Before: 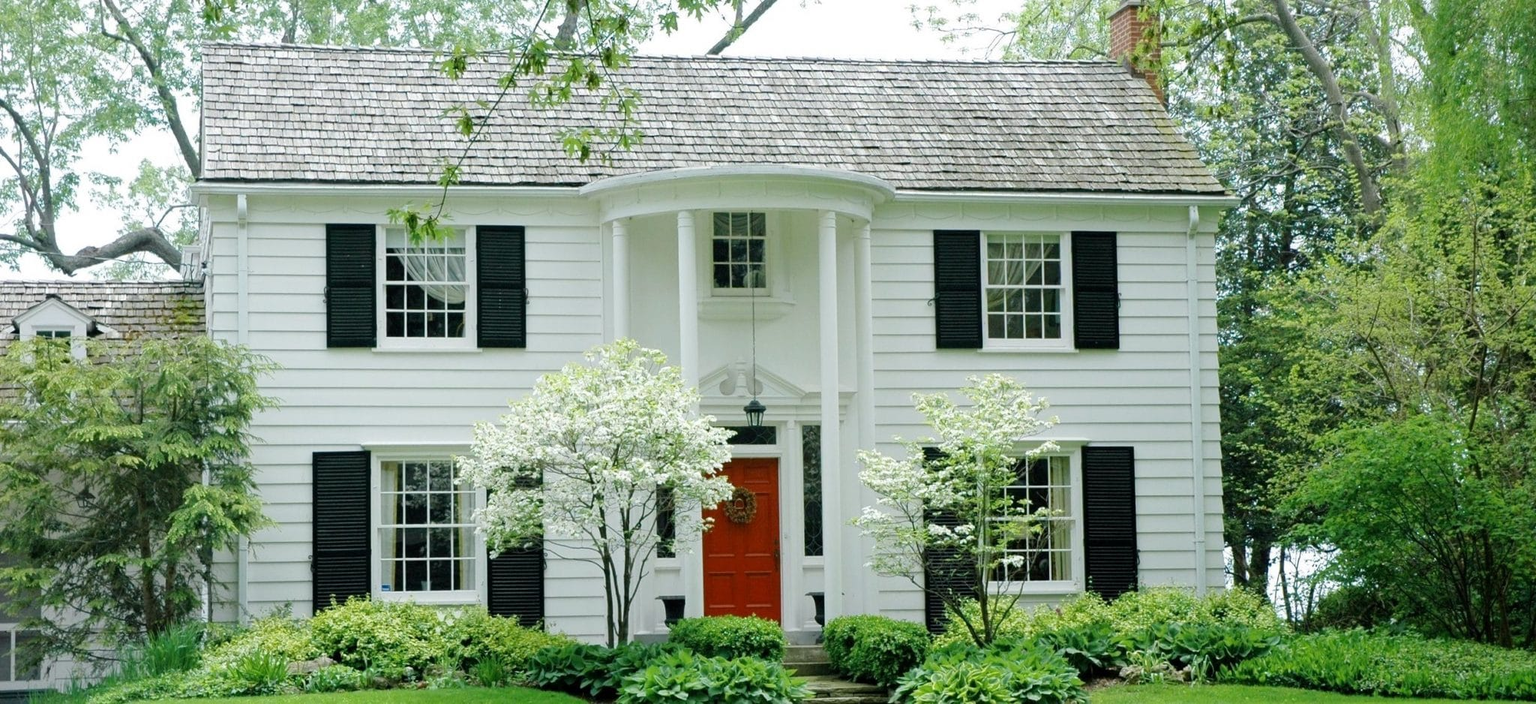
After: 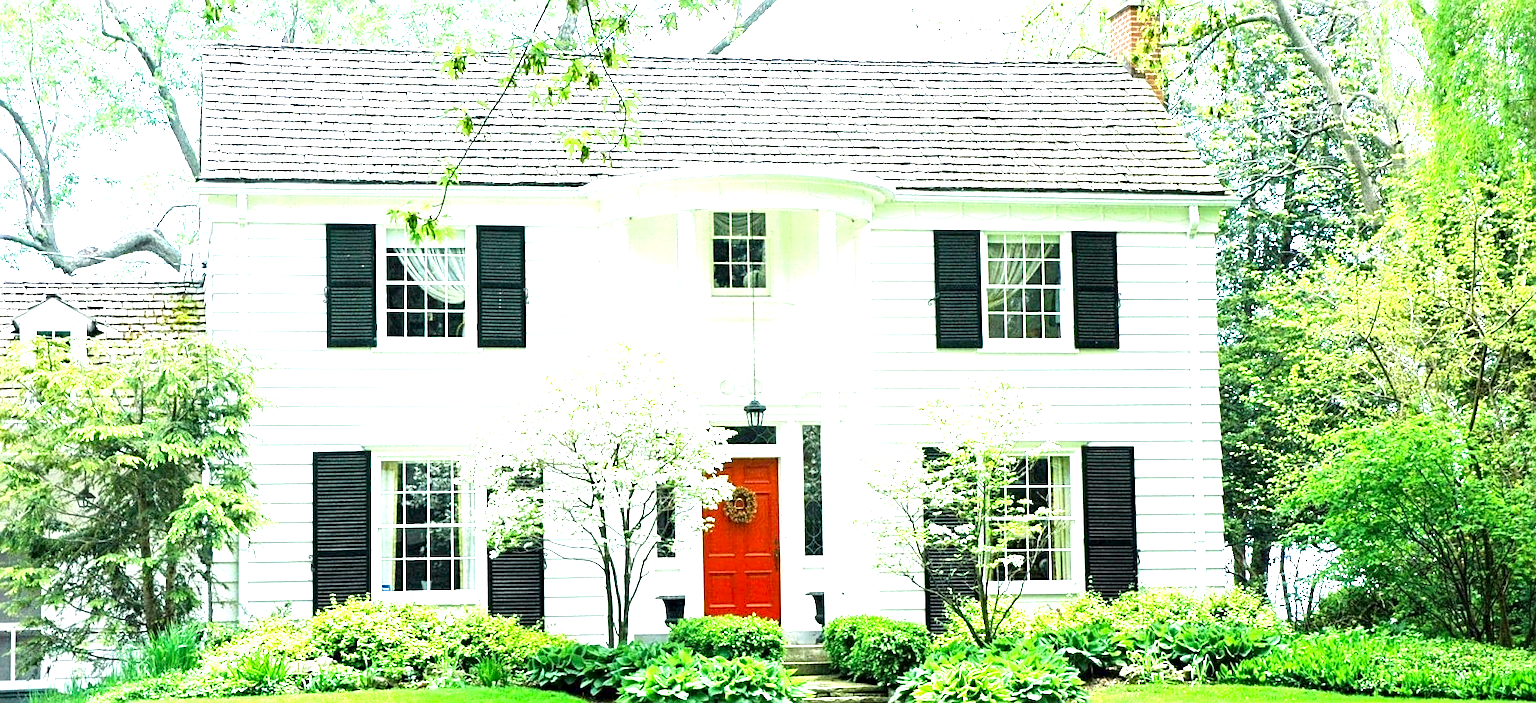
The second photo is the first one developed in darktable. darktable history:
contrast brightness saturation: saturation 0.132
exposure: black level correction 0, exposure 1.921 EV, compensate exposure bias true, compensate highlight preservation false
sharpen: on, module defaults
contrast equalizer: octaves 7, y [[0.526, 0.53, 0.532, 0.532, 0.53, 0.525], [0.5 ×6], [0.5 ×6], [0 ×6], [0 ×6]]
